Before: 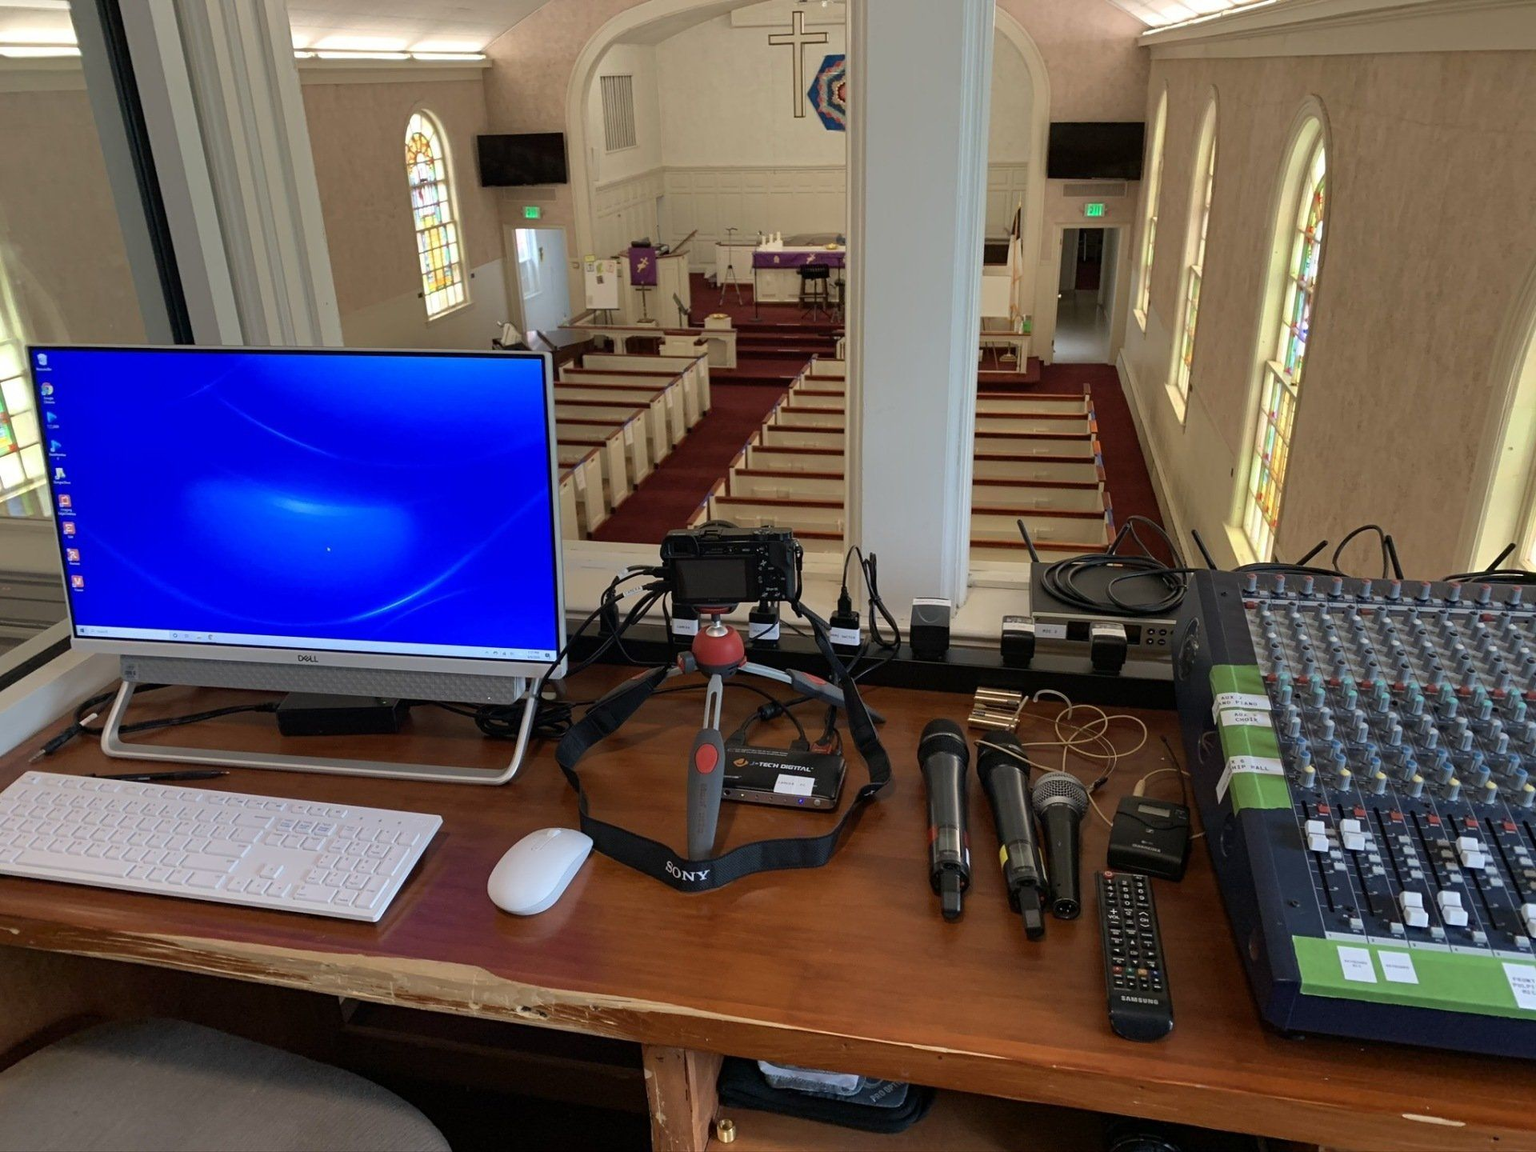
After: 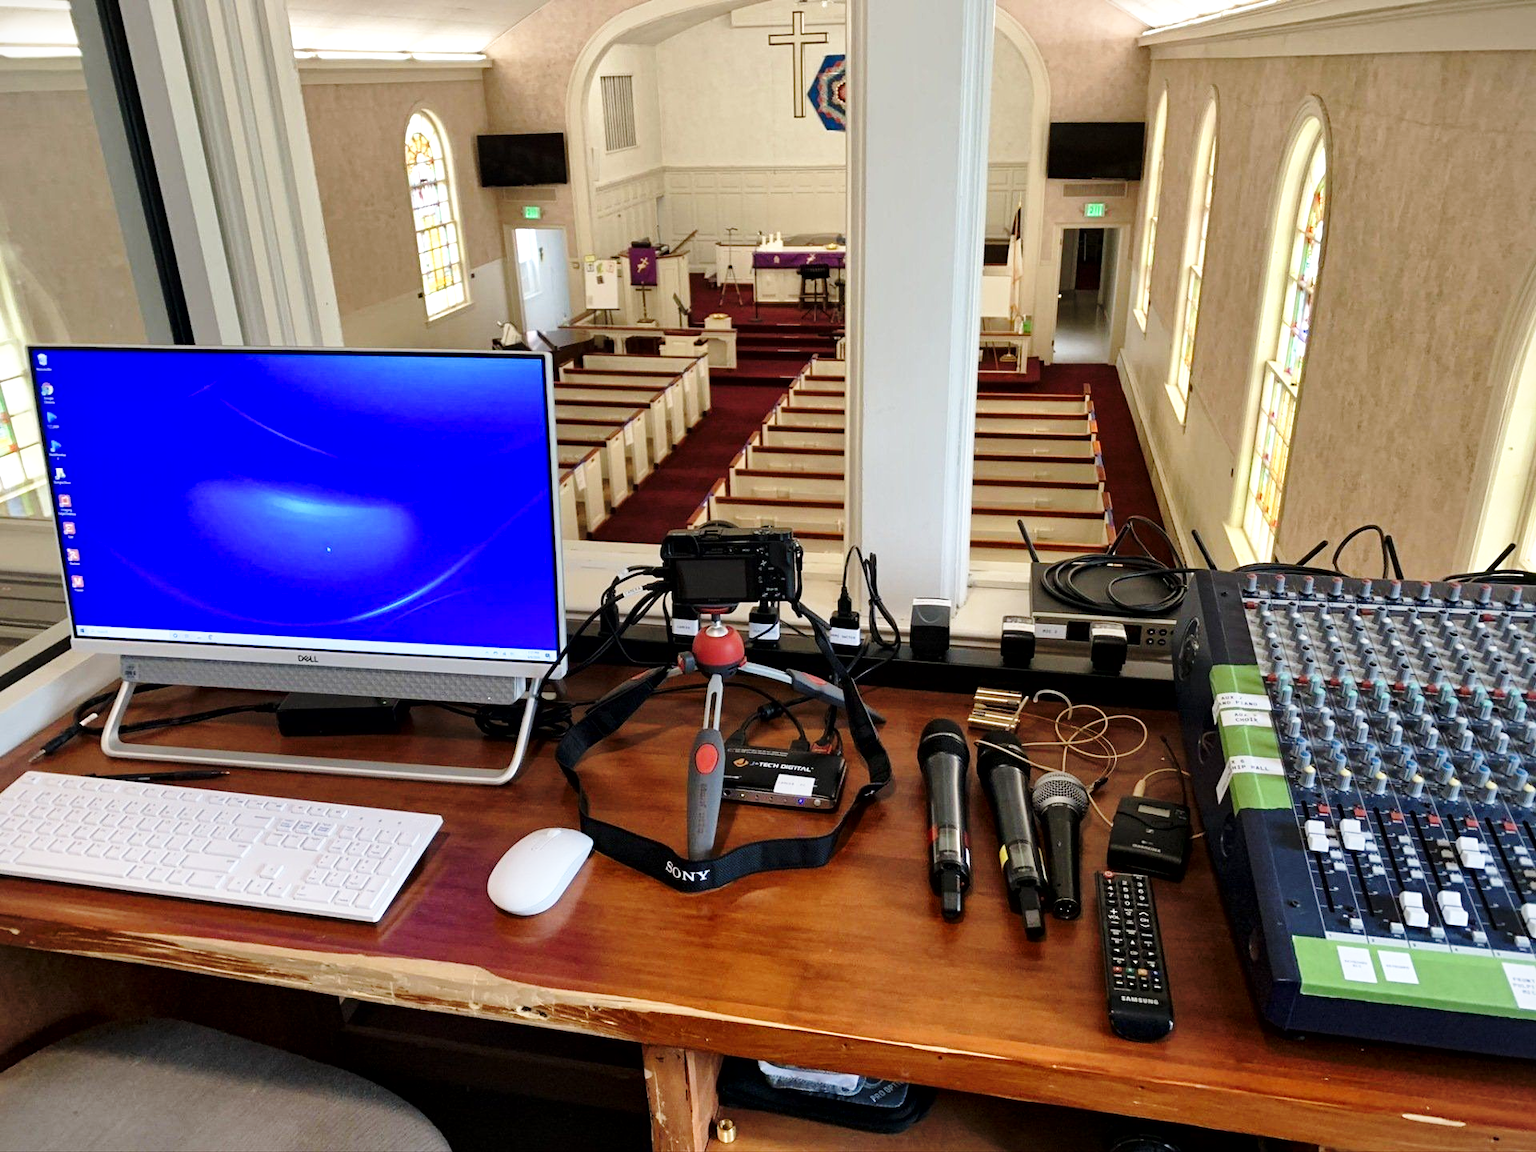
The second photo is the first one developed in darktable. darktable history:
base curve: curves: ch0 [(0, 0) (0.028, 0.03) (0.121, 0.232) (0.46, 0.748) (0.859, 0.968) (1, 1)], preserve colors none
vignetting: fall-off start 99.53%, brightness -0.182, saturation -0.293, unbound false
local contrast: mode bilateral grid, contrast 21, coarseness 50, detail 149%, midtone range 0.2
sharpen: radius 5.287, amount 0.309, threshold 26.509
